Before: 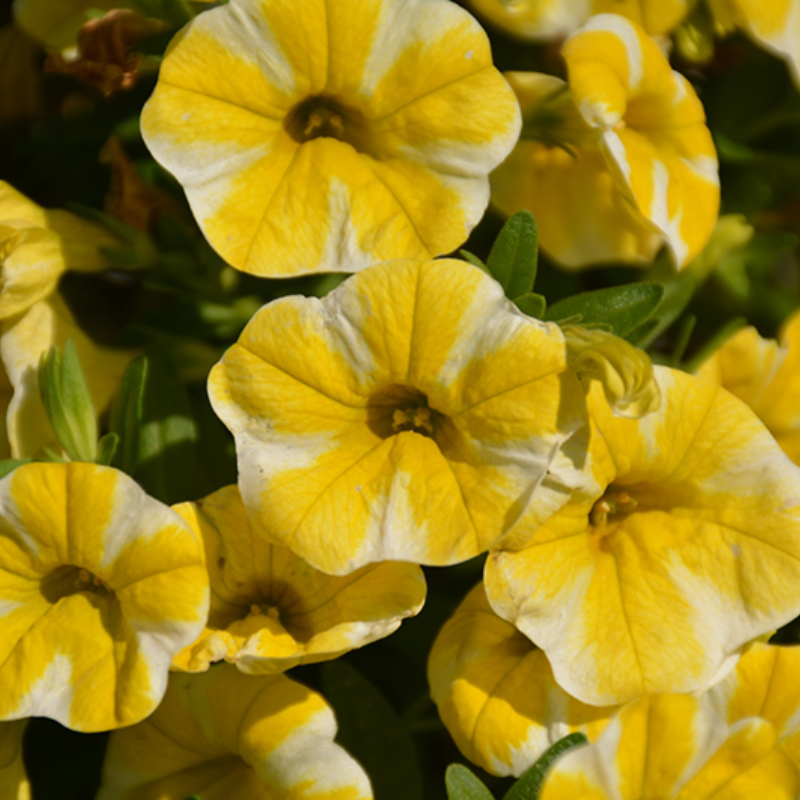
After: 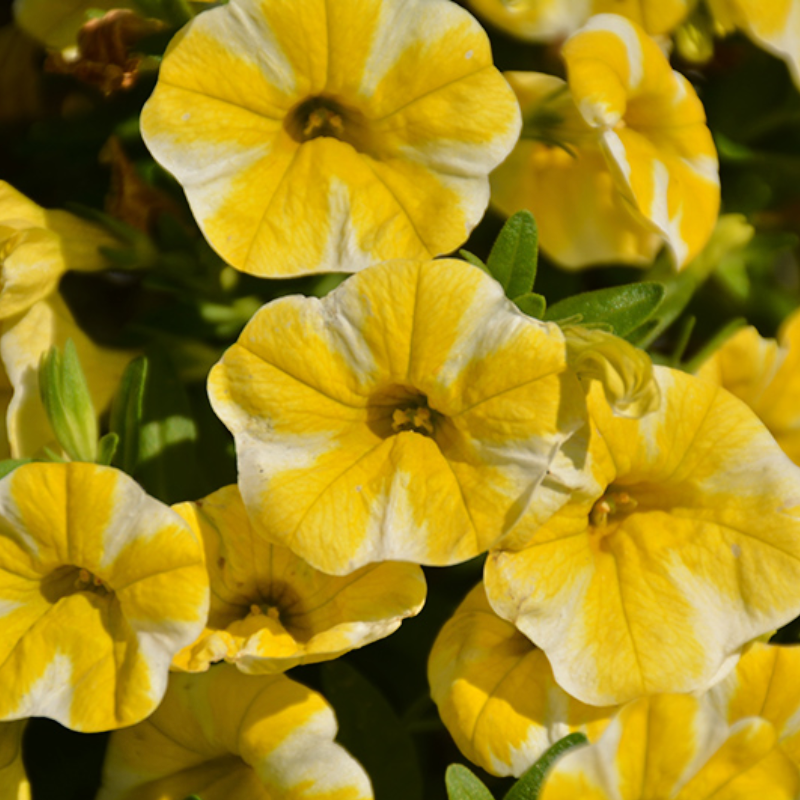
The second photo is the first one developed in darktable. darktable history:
white balance: emerald 1
tone equalizer: -8 EV 0.001 EV, -7 EV -0.004 EV, -6 EV 0.009 EV, -5 EV 0.032 EV, -4 EV 0.276 EV, -3 EV 0.644 EV, -2 EV 0.584 EV, -1 EV 0.187 EV, +0 EV 0.024 EV
